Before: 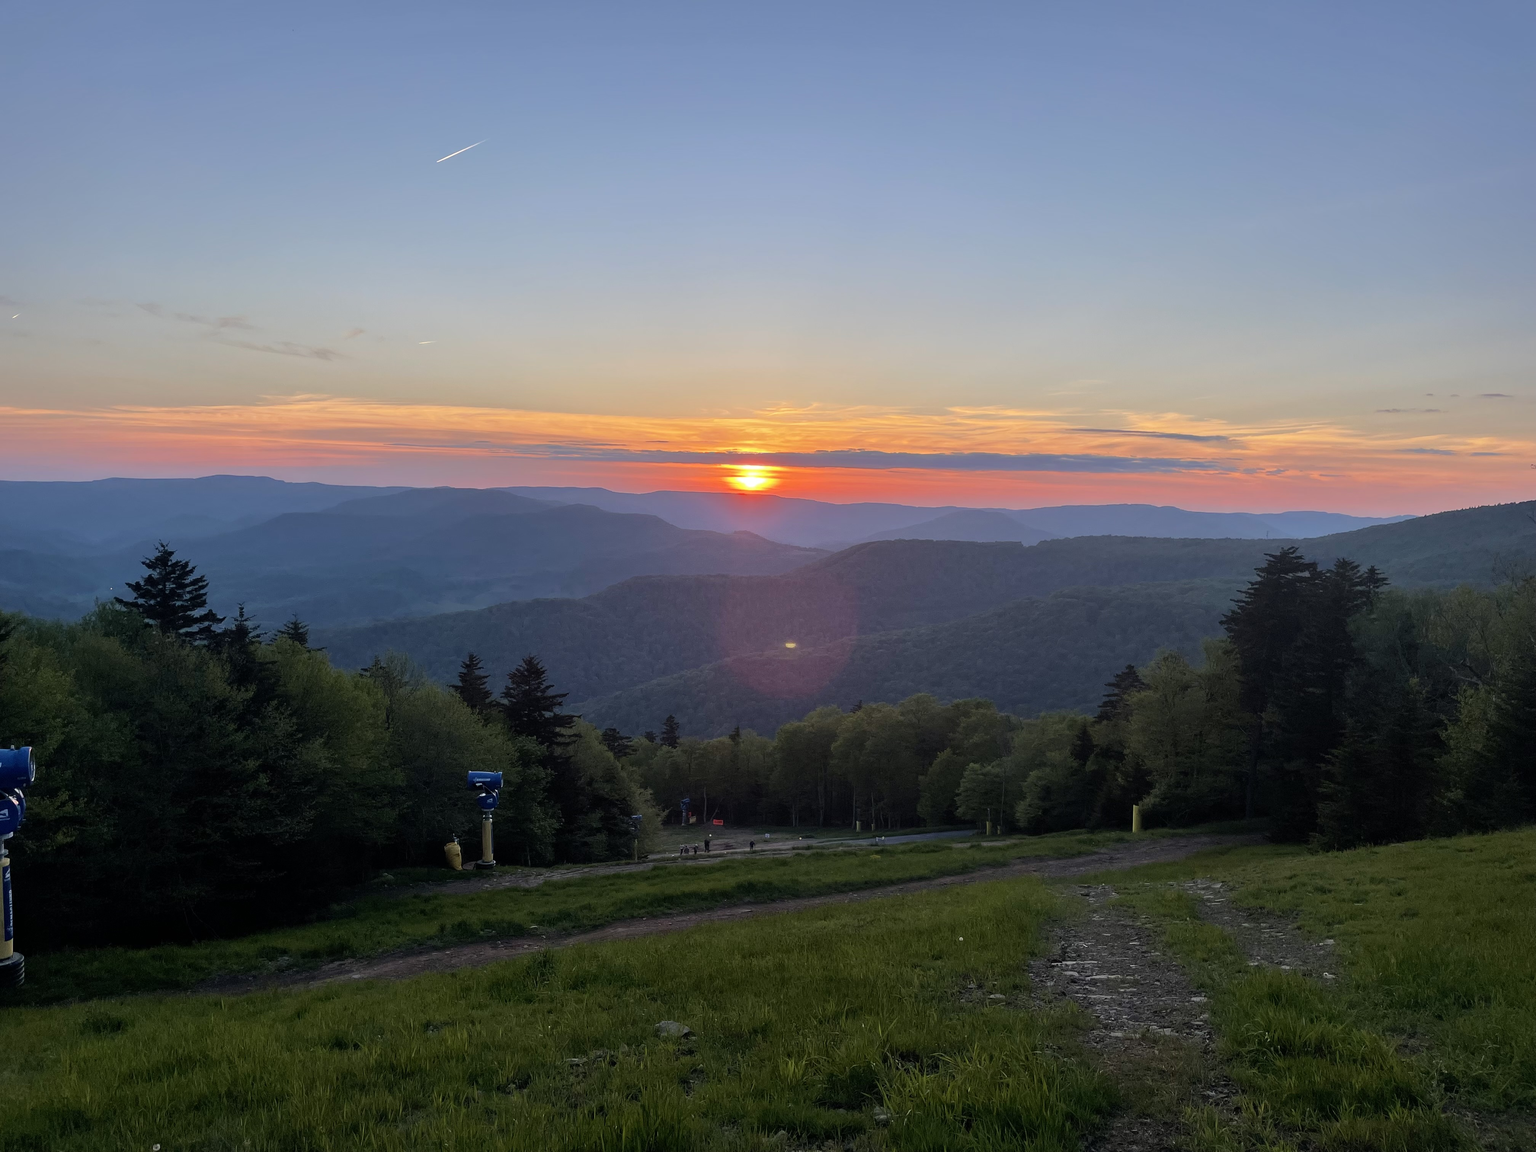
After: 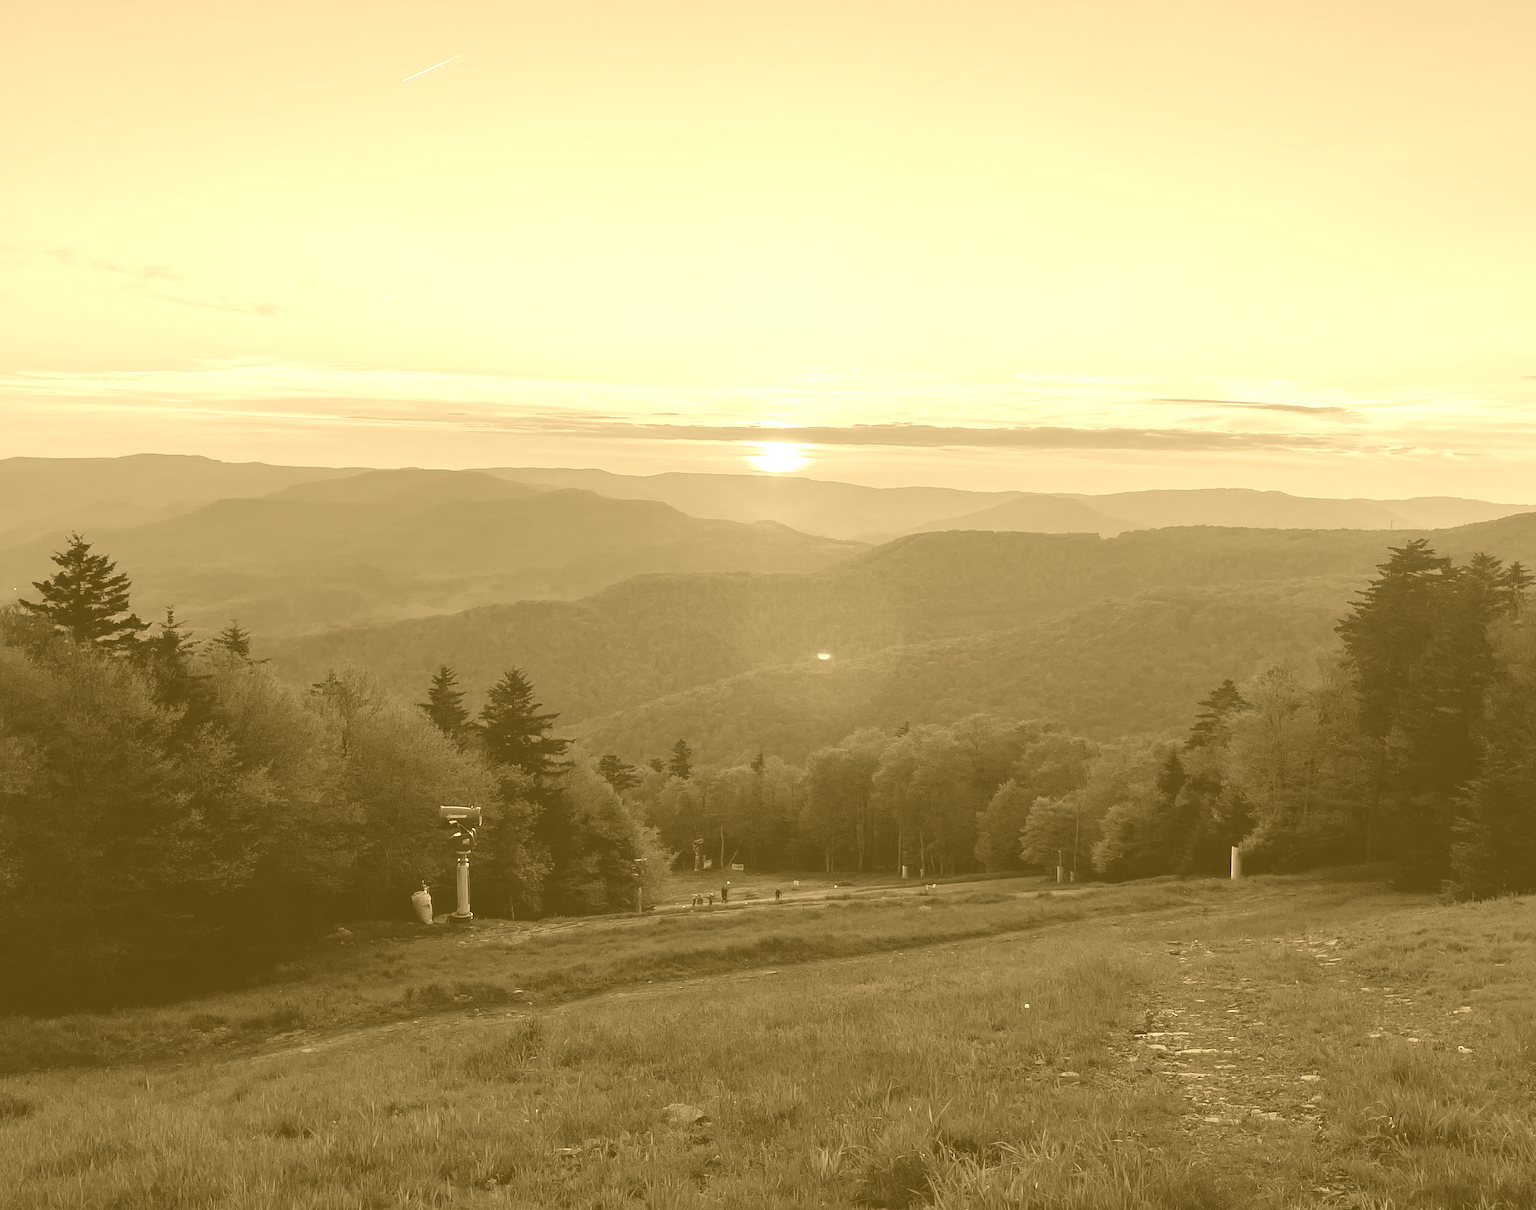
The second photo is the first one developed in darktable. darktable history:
colorize: hue 36°, source mix 100%
crop: left 6.446%, top 8.188%, right 9.538%, bottom 3.548%
